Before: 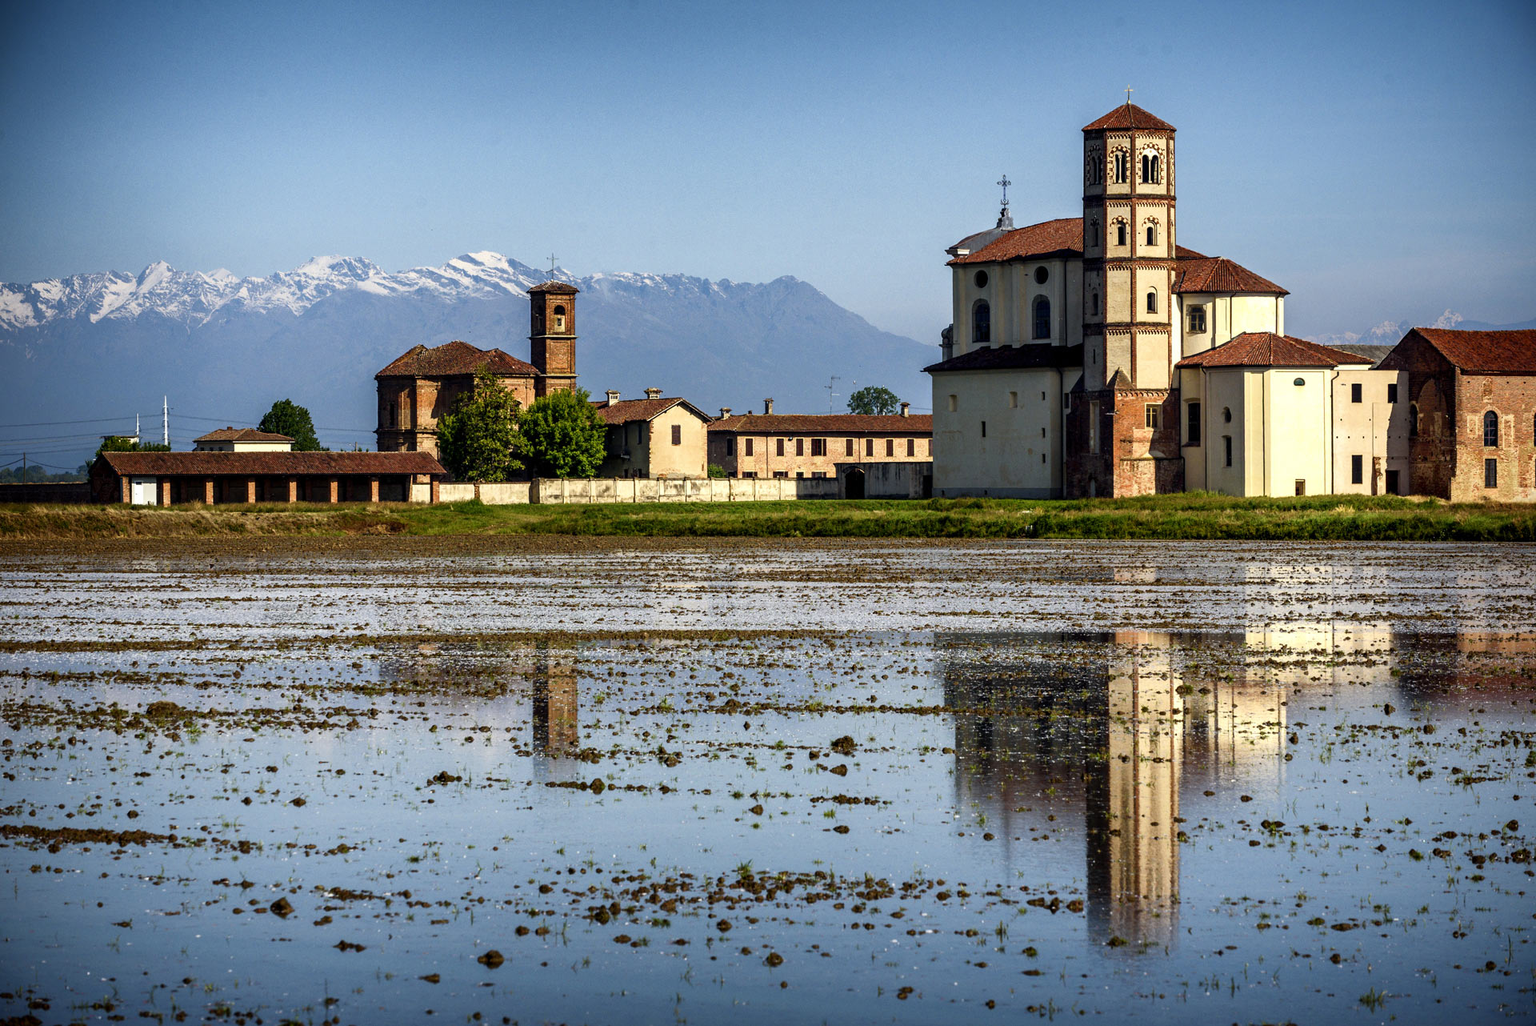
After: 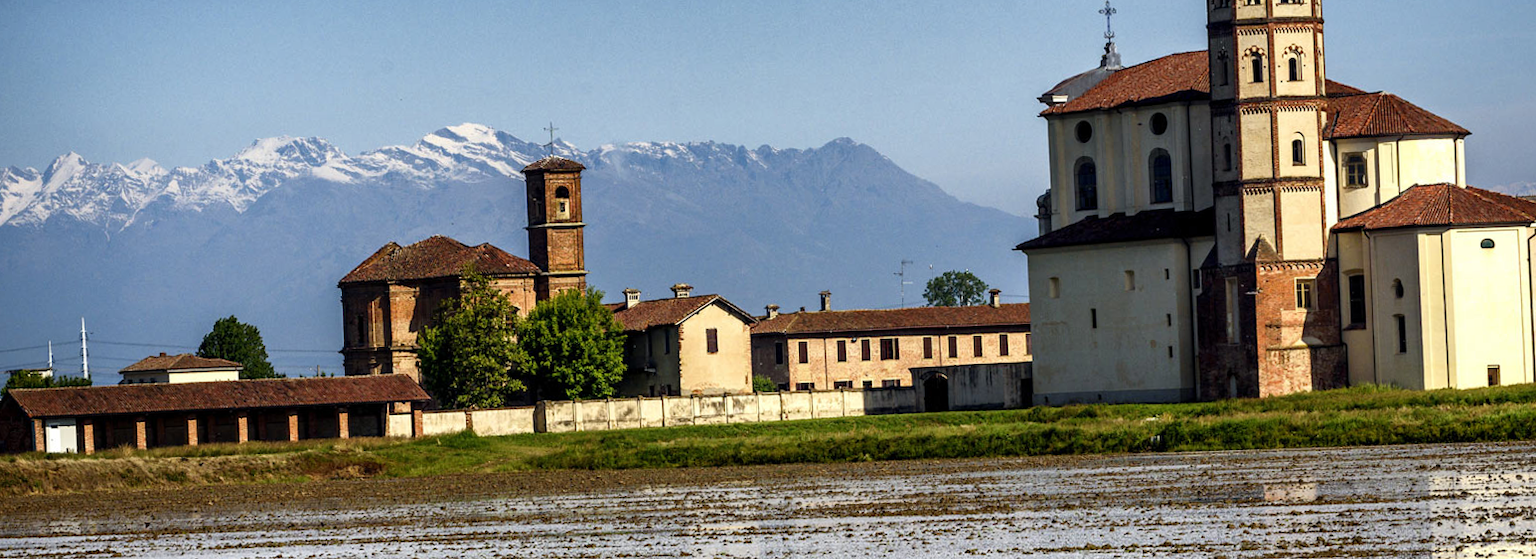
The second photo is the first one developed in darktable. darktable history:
crop: left 7.036%, top 18.398%, right 14.379%, bottom 40.043%
shadows and highlights: radius 133.83, soften with gaussian
rotate and perspective: rotation -2.22°, lens shift (horizontal) -0.022, automatic cropping off
